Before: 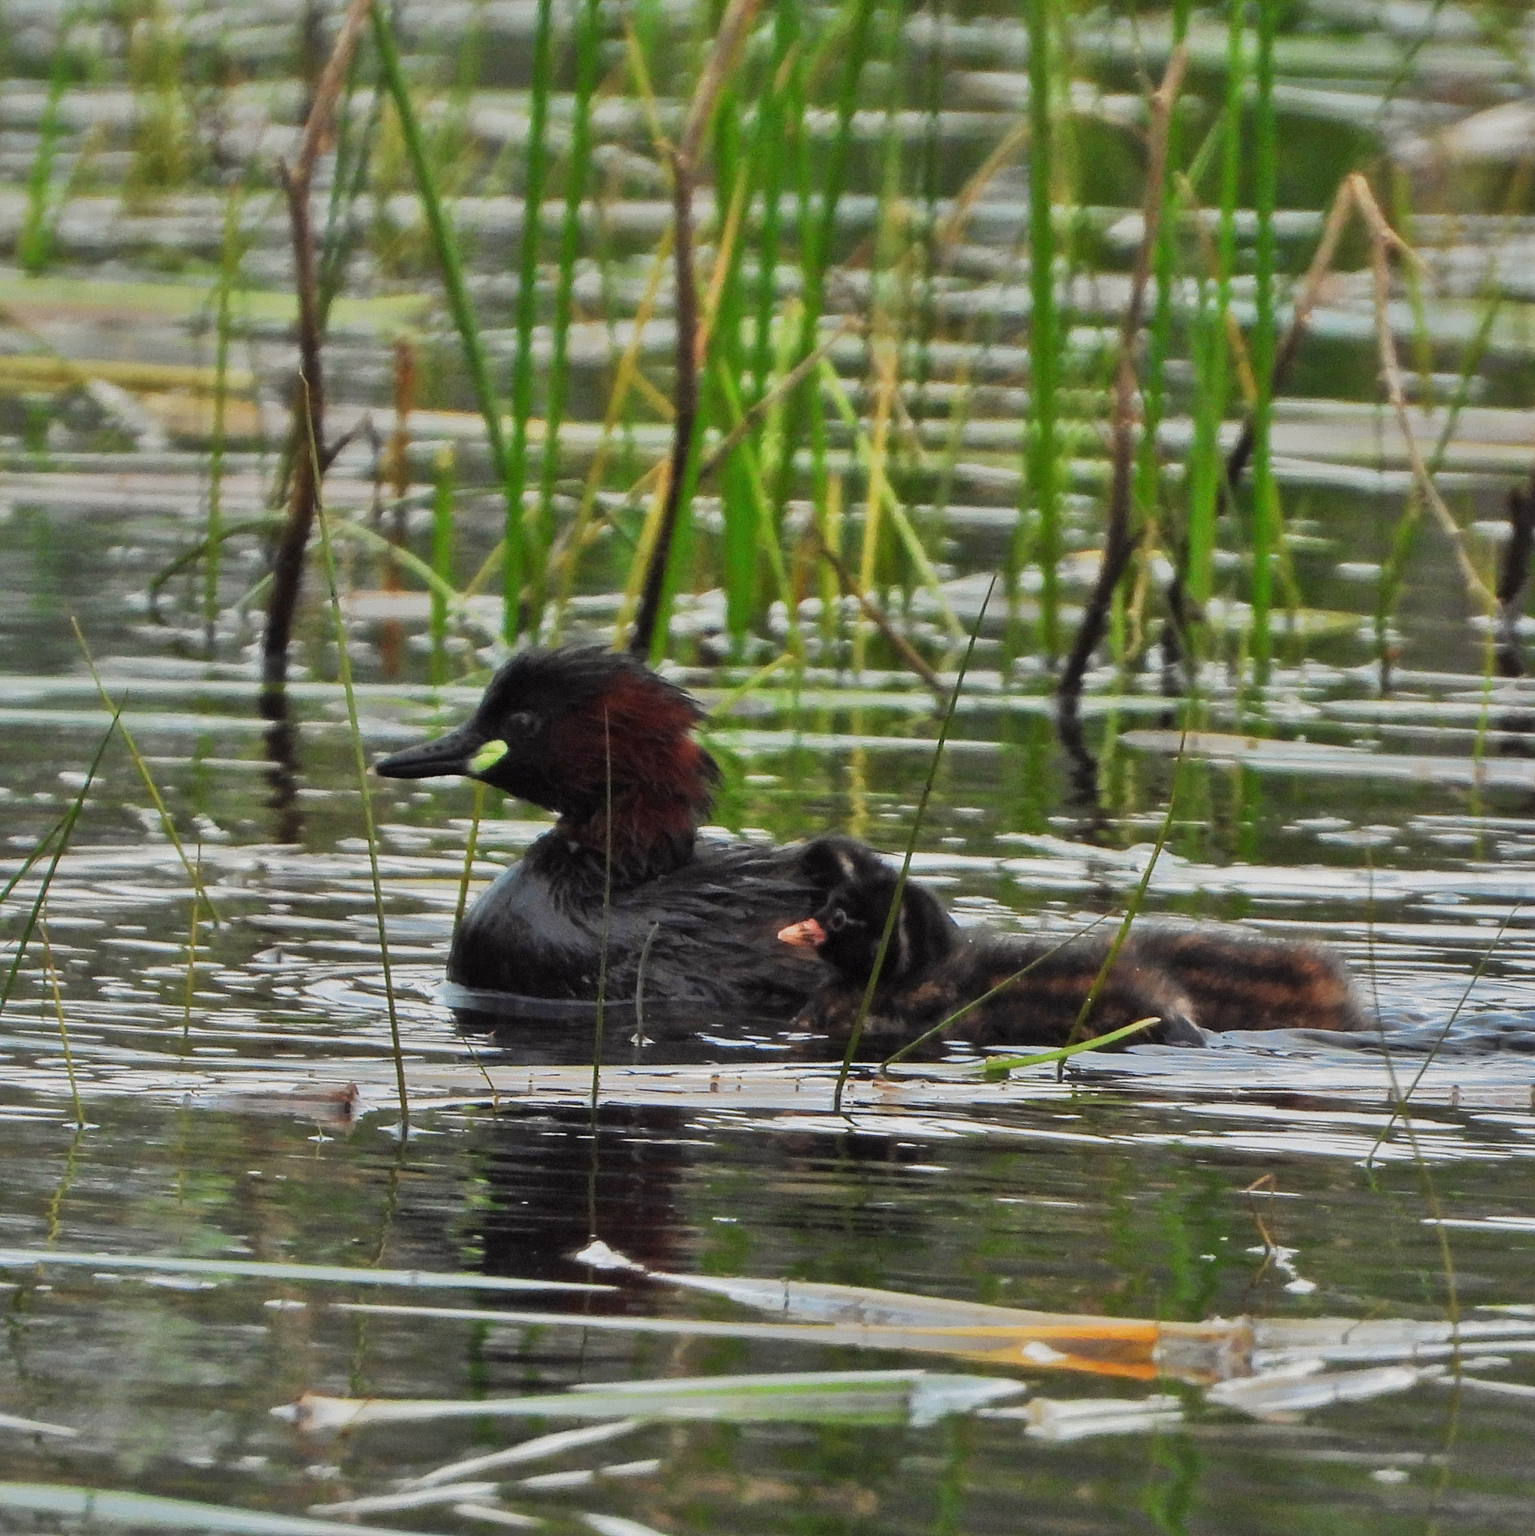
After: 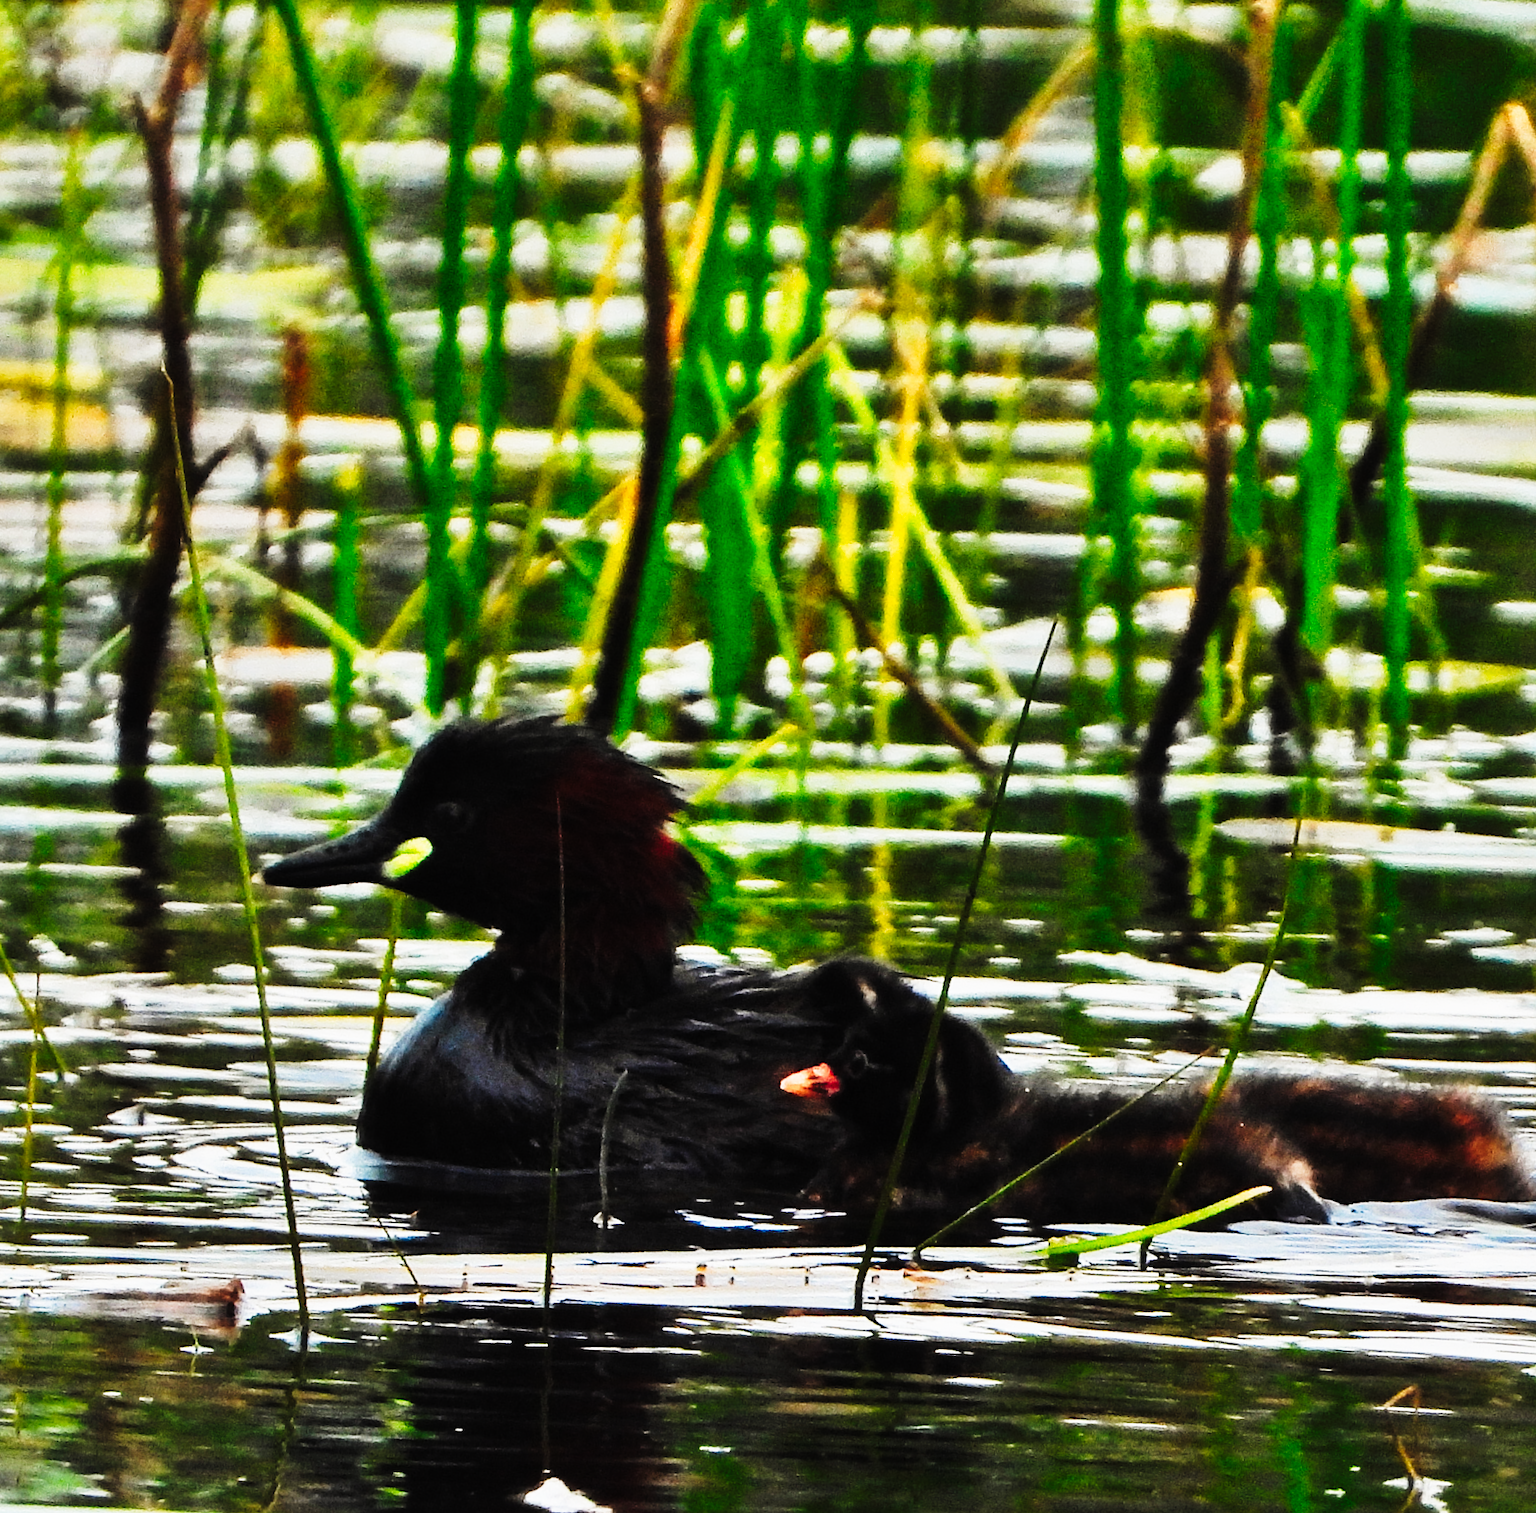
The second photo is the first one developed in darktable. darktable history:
crop and rotate: left 10.77%, top 5.1%, right 10.41%, bottom 16.76%
rotate and perspective: rotation -0.45°, automatic cropping original format, crop left 0.008, crop right 0.992, crop top 0.012, crop bottom 0.988
tone curve: curves: ch0 [(0, 0) (0.003, 0.006) (0.011, 0.008) (0.025, 0.011) (0.044, 0.015) (0.069, 0.019) (0.1, 0.023) (0.136, 0.03) (0.177, 0.042) (0.224, 0.065) (0.277, 0.103) (0.335, 0.177) (0.399, 0.294) (0.468, 0.463) (0.543, 0.639) (0.623, 0.805) (0.709, 0.909) (0.801, 0.967) (0.898, 0.989) (1, 1)], preserve colors none
